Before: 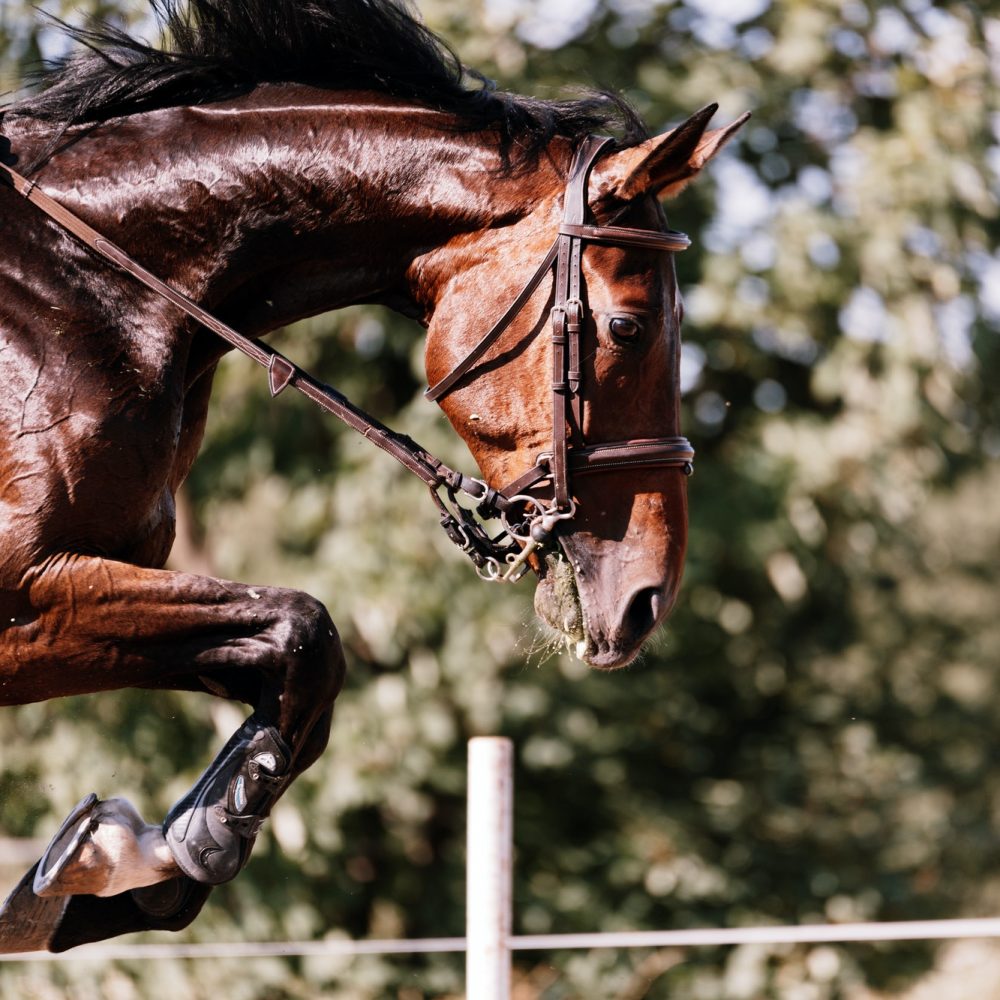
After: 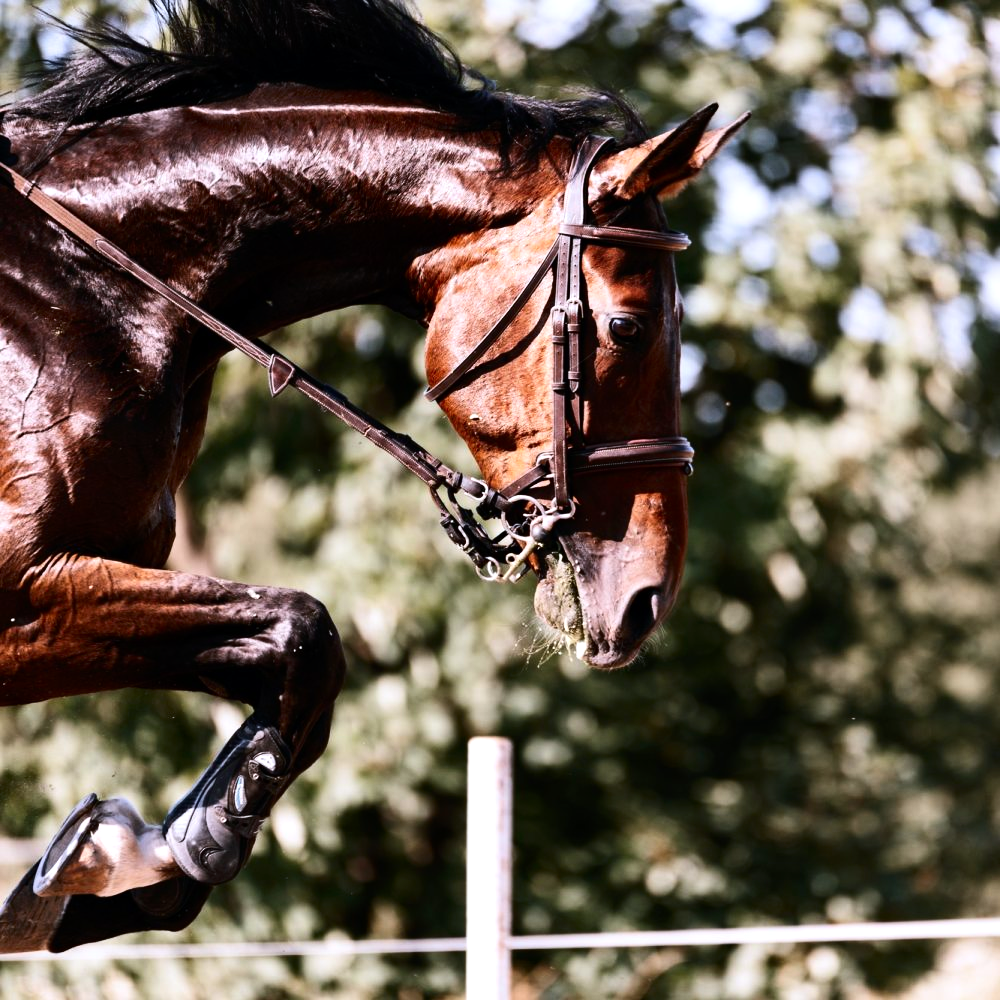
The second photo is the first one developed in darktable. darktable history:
contrast brightness saturation: contrast 0.15, brightness -0.01, saturation 0.1
white balance: red 0.974, blue 1.044
tone equalizer: -8 EV -0.417 EV, -7 EV -0.389 EV, -6 EV -0.333 EV, -5 EV -0.222 EV, -3 EV 0.222 EV, -2 EV 0.333 EV, -1 EV 0.389 EV, +0 EV 0.417 EV, edges refinement/feathering 500, mask exposure compensation -1.57 EV, preserve details no
